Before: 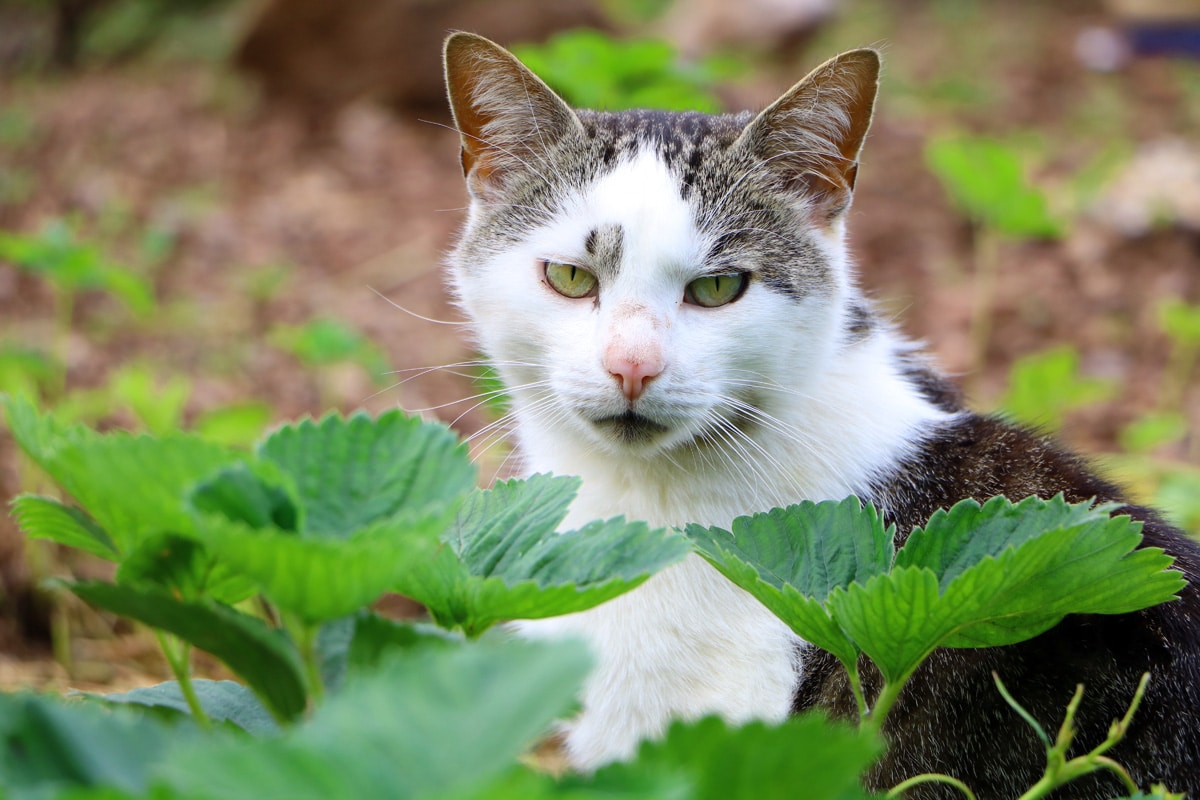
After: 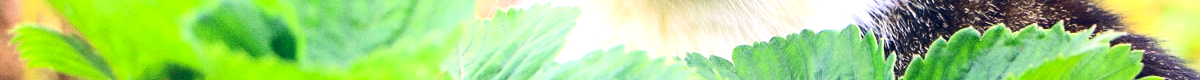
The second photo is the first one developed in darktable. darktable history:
exposure: exposure 0.661 EV, compensate highlight preservation false
contrast brightness saturation: contrast 0.2, brightness 0.16, saturation 0.22
color balance rgb: shadows lift › hue 87.51°, highlights gain › chroma 3.21%, highlights gain › hue 55.1°, global offset › chroma 0.15%, global offset › hue 253.66°, linear chroma grading › global chroma 0.5%
crop and rotate: top 59.084%, bottom 30.916%
tone equalizer: -8 EV -0.417 EV, -7 EV -0.389 EV, -6 EV -0.333 EV, -5 EV -0.222 EV, -3 EV 0.222 EV, -2 EV 0.333 EV, -1 EV 0.389 EV, +0 EV 0.417 EV, edges refinement/feathering 500, mask exposure compensation -1.57 EV, preserve details no
grain: coarseness 0.09 ISO
